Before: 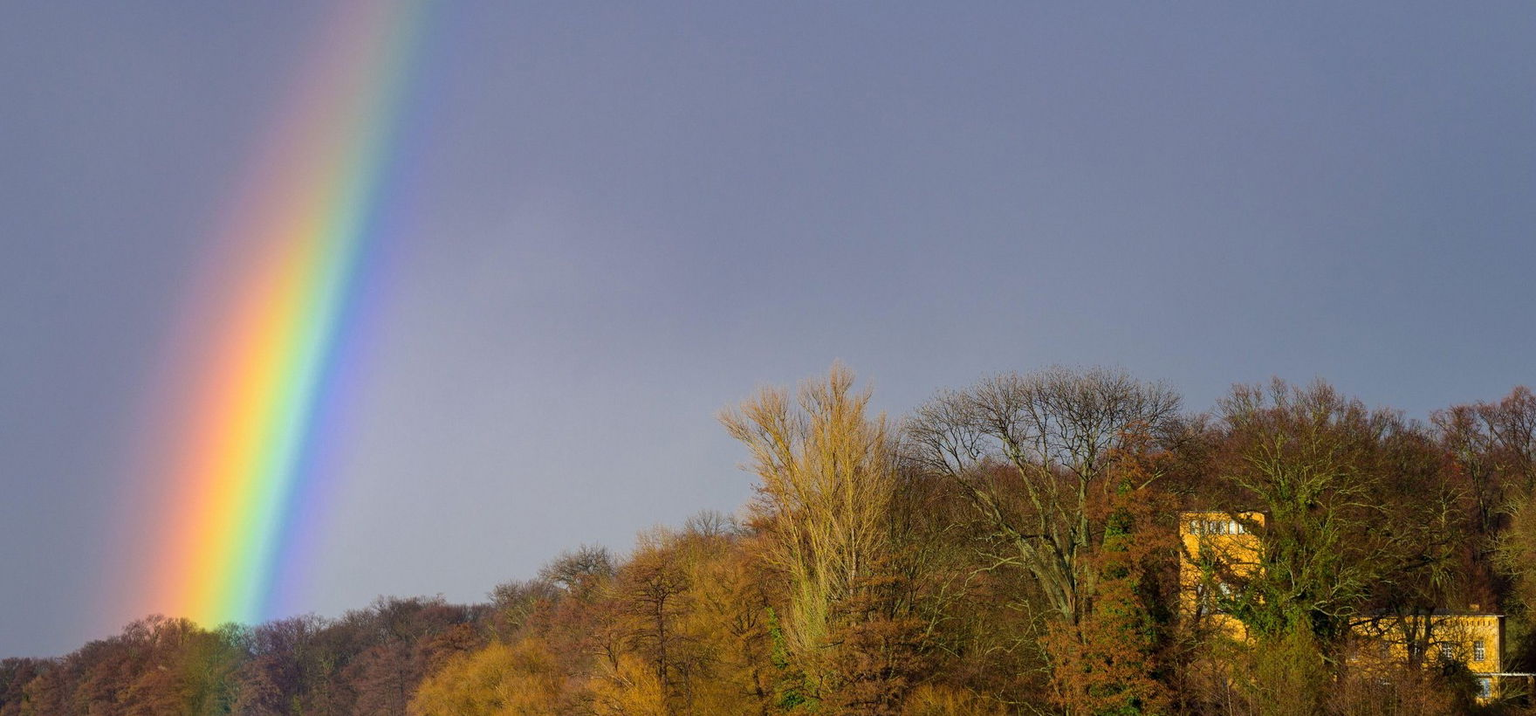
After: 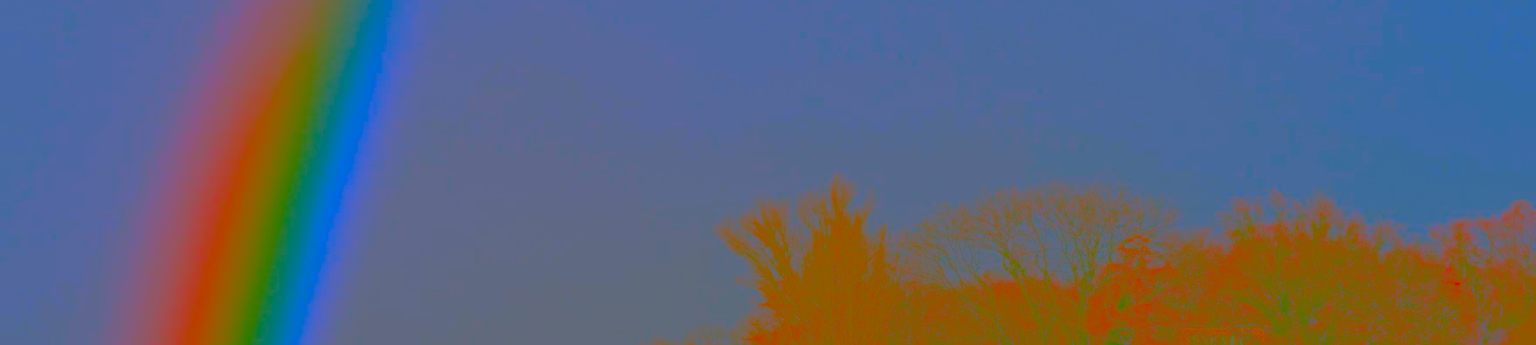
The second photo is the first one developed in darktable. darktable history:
sharpen: on, module defaults
tone curve: curves: ch0 [(0.003, 0.003) (0.104, 0.069) (0.236, 0.218) (0.401, 0.443) (0.495, 0.55) (0.625, 0.67) (0.819, 0.841) (0.96, 0.899)]; ch1 [(0, 0) (0.161, 0.092) (0.37, 0.302) (0.424, 0.402) (0.45, 0.466) (0.495, 0.506) (0.573, 0.571) (0.638, 0.641) (0.751, 0.741) (1, 1)]; ch2 [(0, 0) (0.352, 0.403) (0.466, 0.443) (0.524, 0.501) (0.56, 0.556) (1, 1)], color space Lab, linked channels, preserve colors none
local contrast: detail 109%
crop and rotate: top 25.868%, bottom 25.743%
color correction: highlights a* -2.67, highlights b* 2.39
color balance rgb: perceptual saturation grading › global saturation 25.89%, perceptual saturation grading › highlights -50.538%, perceptual saturation grading › shadows 30.018%, global vibrance 20%
contrast brightness saturation: contrast -0.973, brightness -0.169, saturation 0.767
